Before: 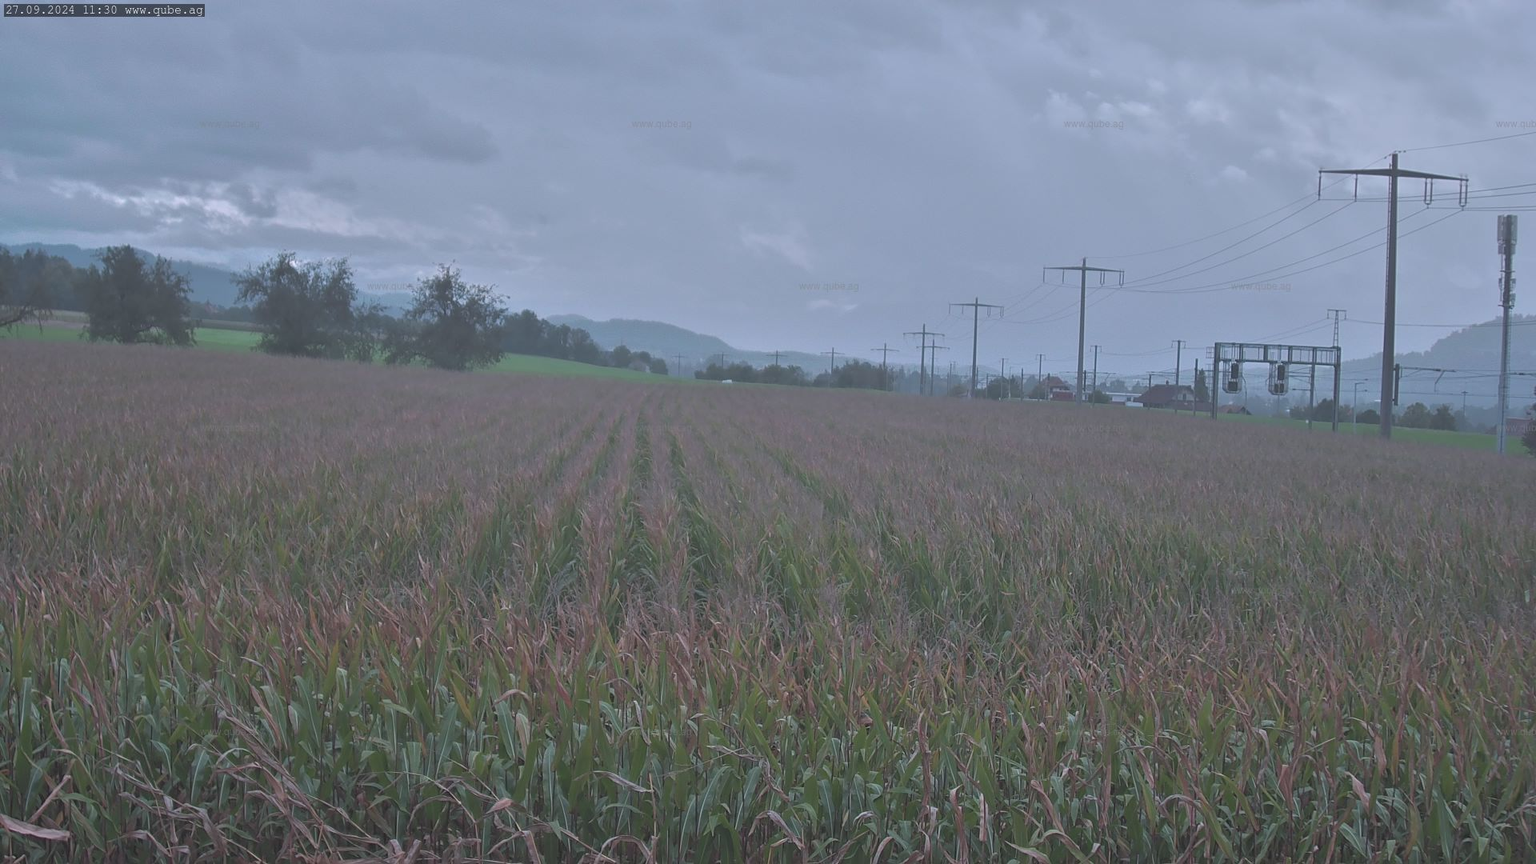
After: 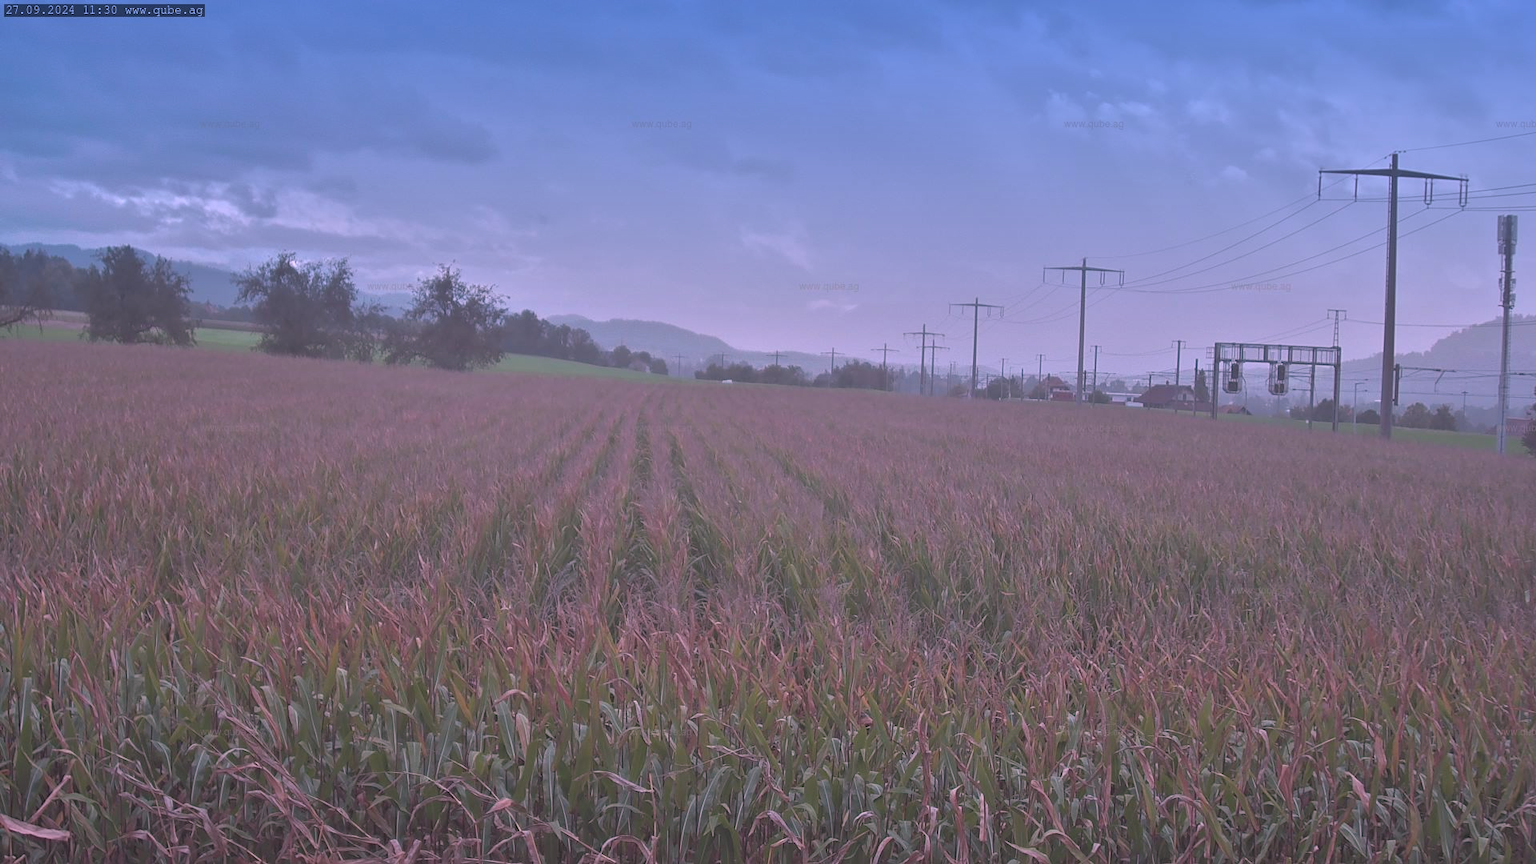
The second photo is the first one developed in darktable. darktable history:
graduated density: density 2.02 EV, hardness 44%, rotation 0.374°, offset 8.21, hue 208.8°, saturation 97%
white balance: red 1.188, blue 1.11
